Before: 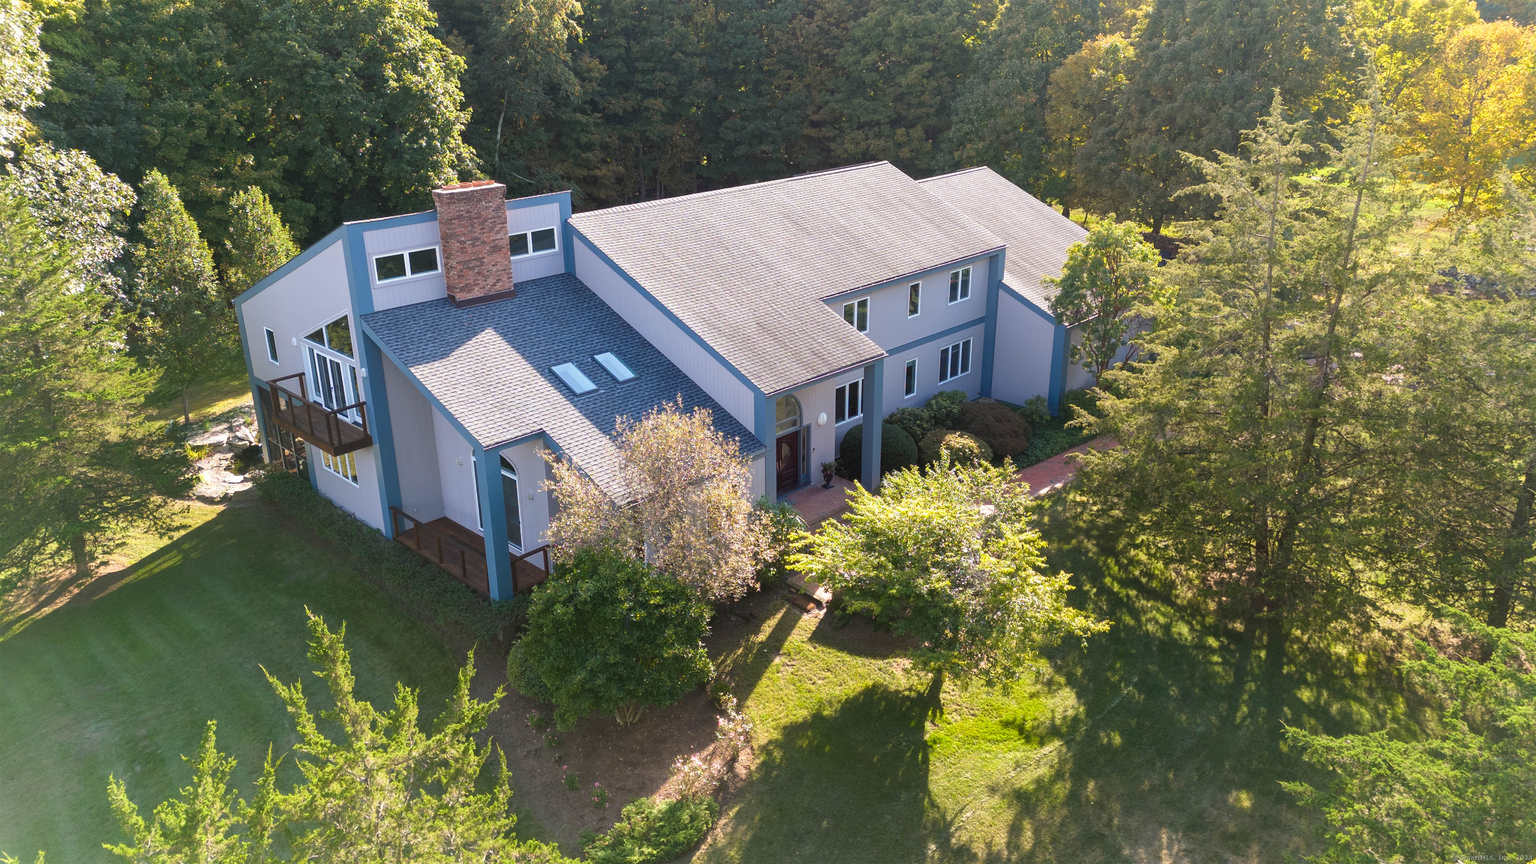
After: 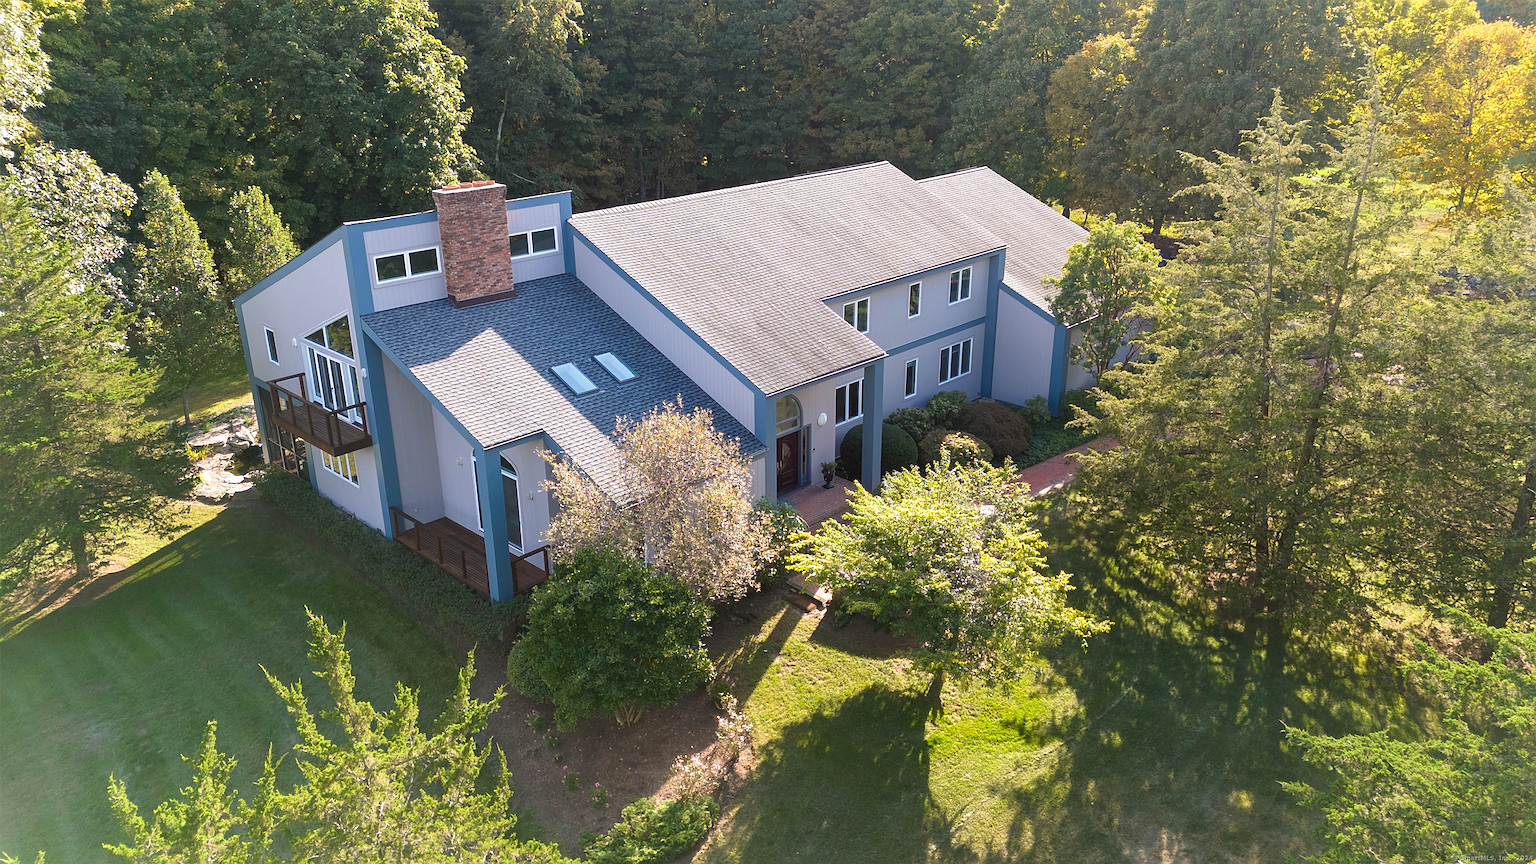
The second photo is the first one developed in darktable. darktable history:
sharpen: radius 1.979
